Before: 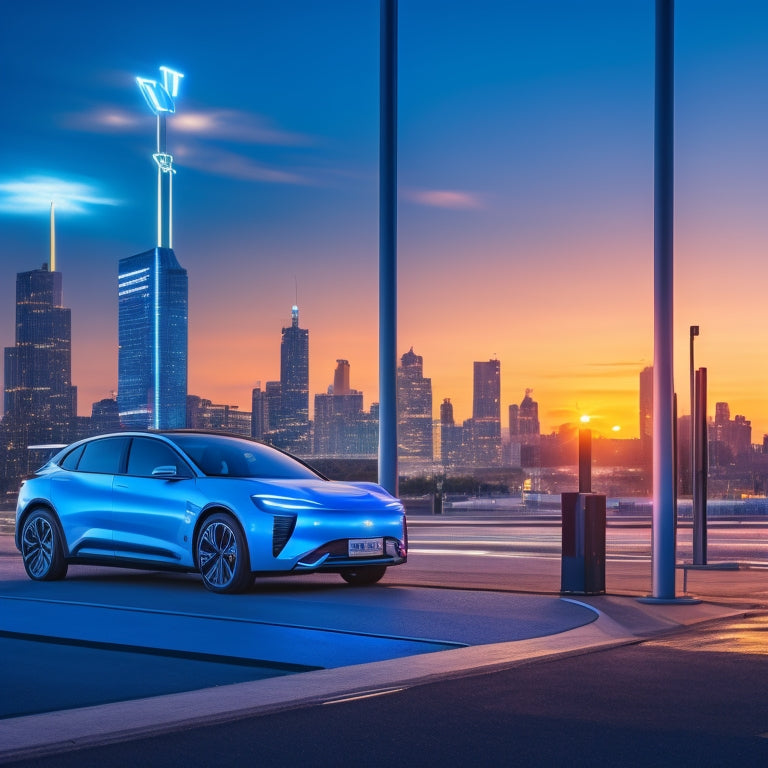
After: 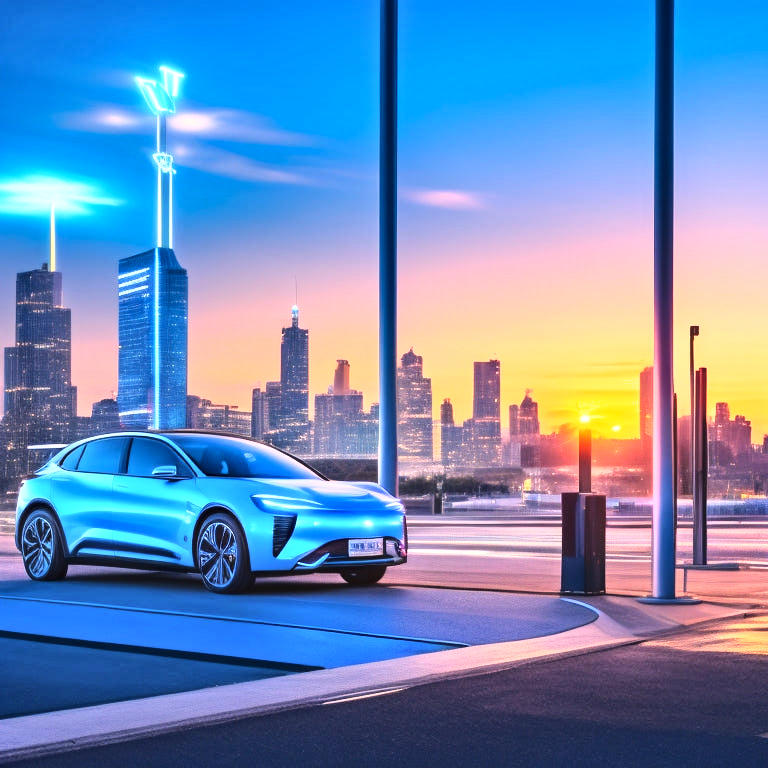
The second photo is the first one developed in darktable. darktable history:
exposure: black level correction 0, exposure 0.499 EV, compensate highlight preservation false
contrast equalizer: octaves 7, y [[0.5, 0.486, 0.447, 0.446, 0.489, 0.5], [0.5 ×6], [0.5 ×6], [0 ×6], [0 ×6]], mix -0.992
shadows and highlights: soften with gaussian
haze removal: strength -0.043, compatibility mode true, adaptive false
base curve: curves: ch0 [(0, 0) (0.028, 0.03) (0.121, 0.232) (0.46, 0.748) (0.859, 0.968) (1, 1)]
